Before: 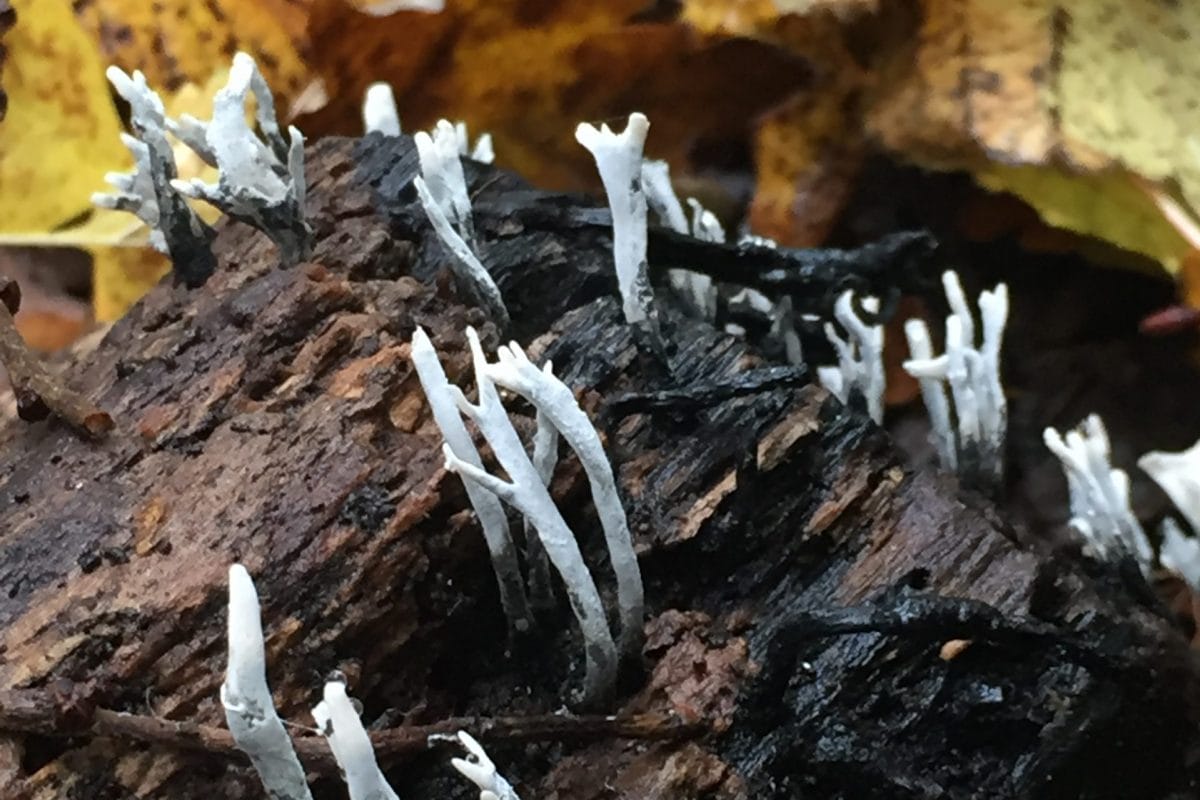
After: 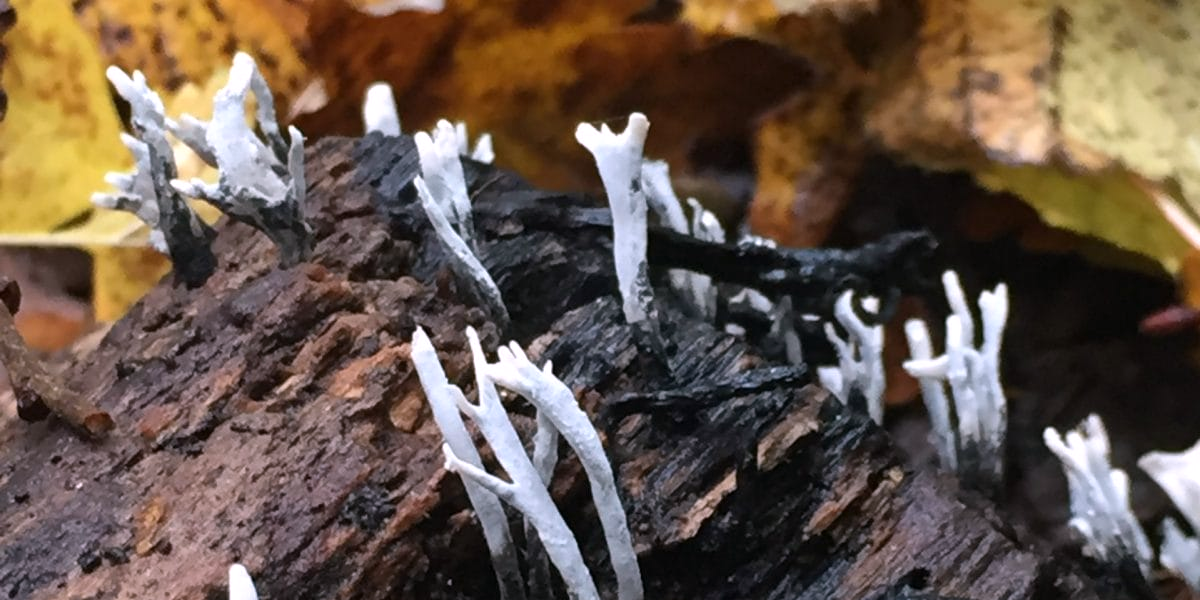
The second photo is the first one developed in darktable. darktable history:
crop: bottom 24.988%
white balance: red 1.05, blue 1.072
